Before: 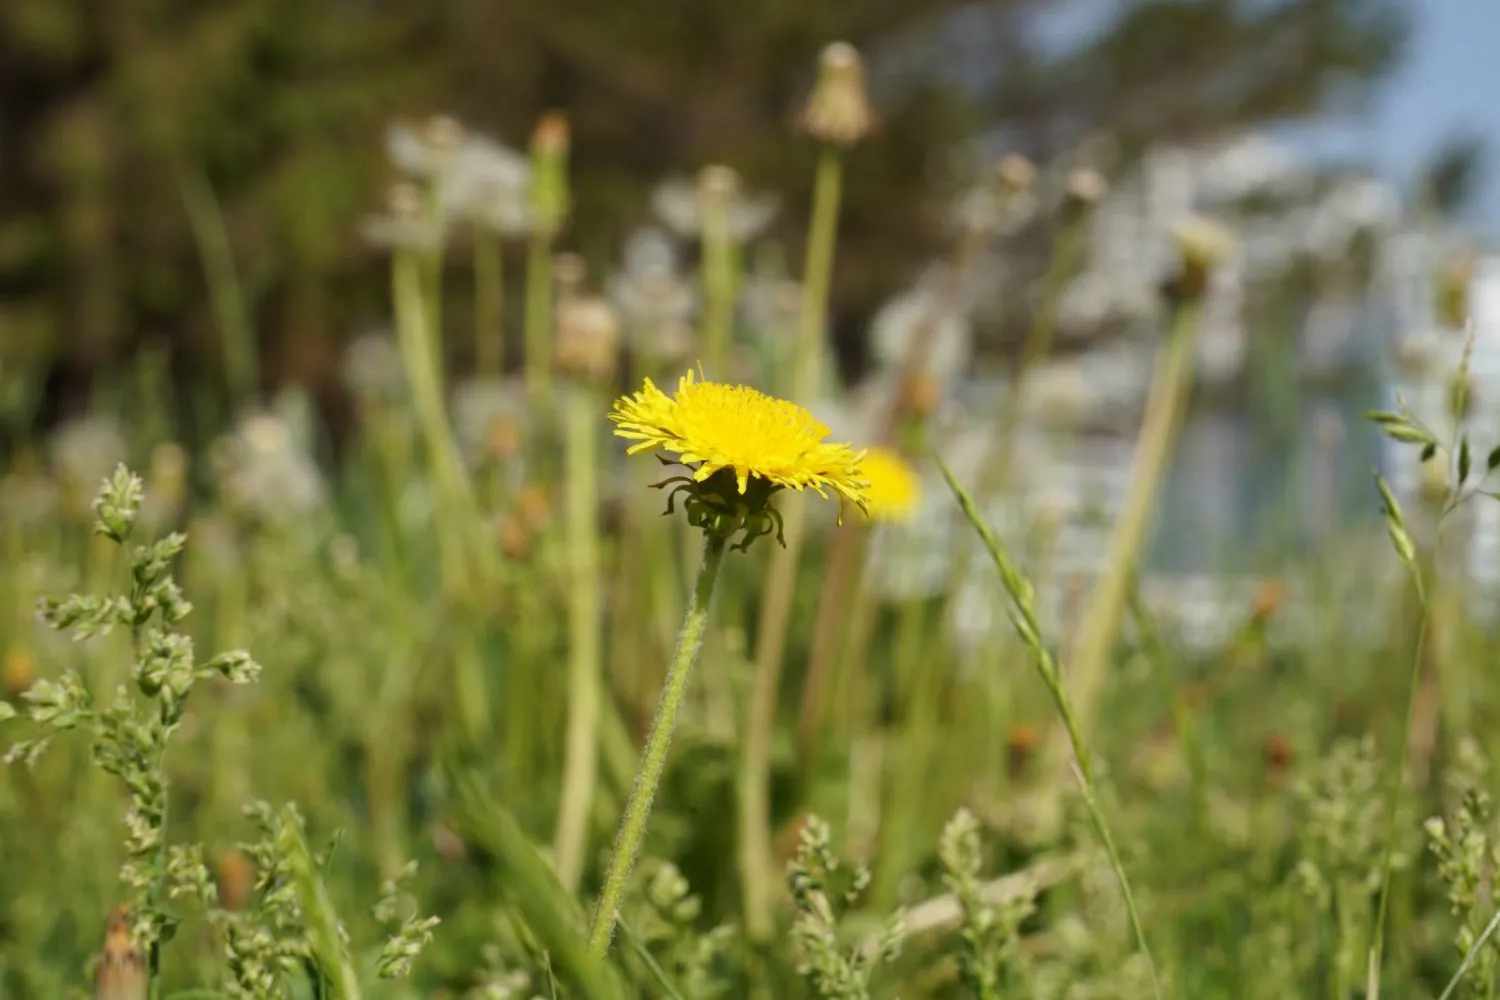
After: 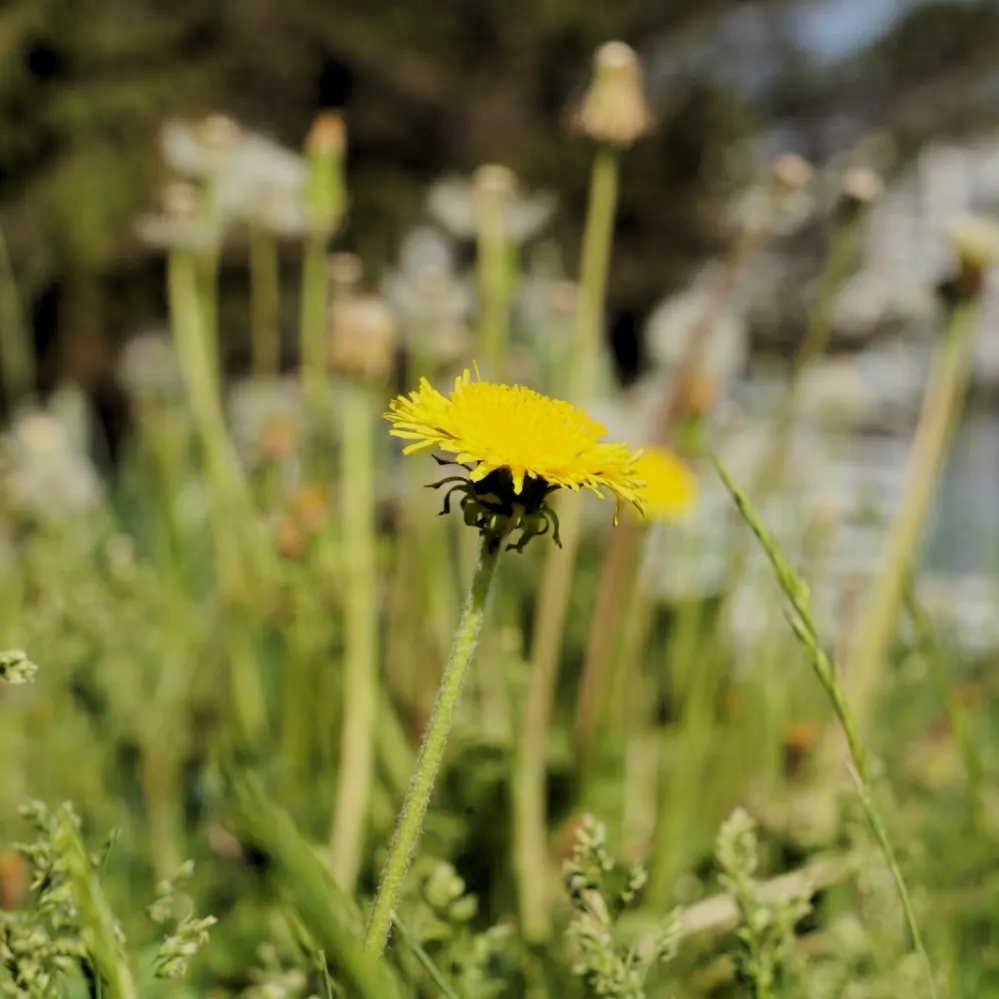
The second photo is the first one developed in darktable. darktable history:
filmic rgb: black relative exposure -6.15 EV, white relative exposure 6.96 EV, hardness 2.23, color science v6 (2022)
shadows and highlights: shadows 37.27, highlights -28.18, soften with gaussian
crop and rotate: left 15.055%, right 18.278%
levels: levels [0.055, 0.477, 0.9]
